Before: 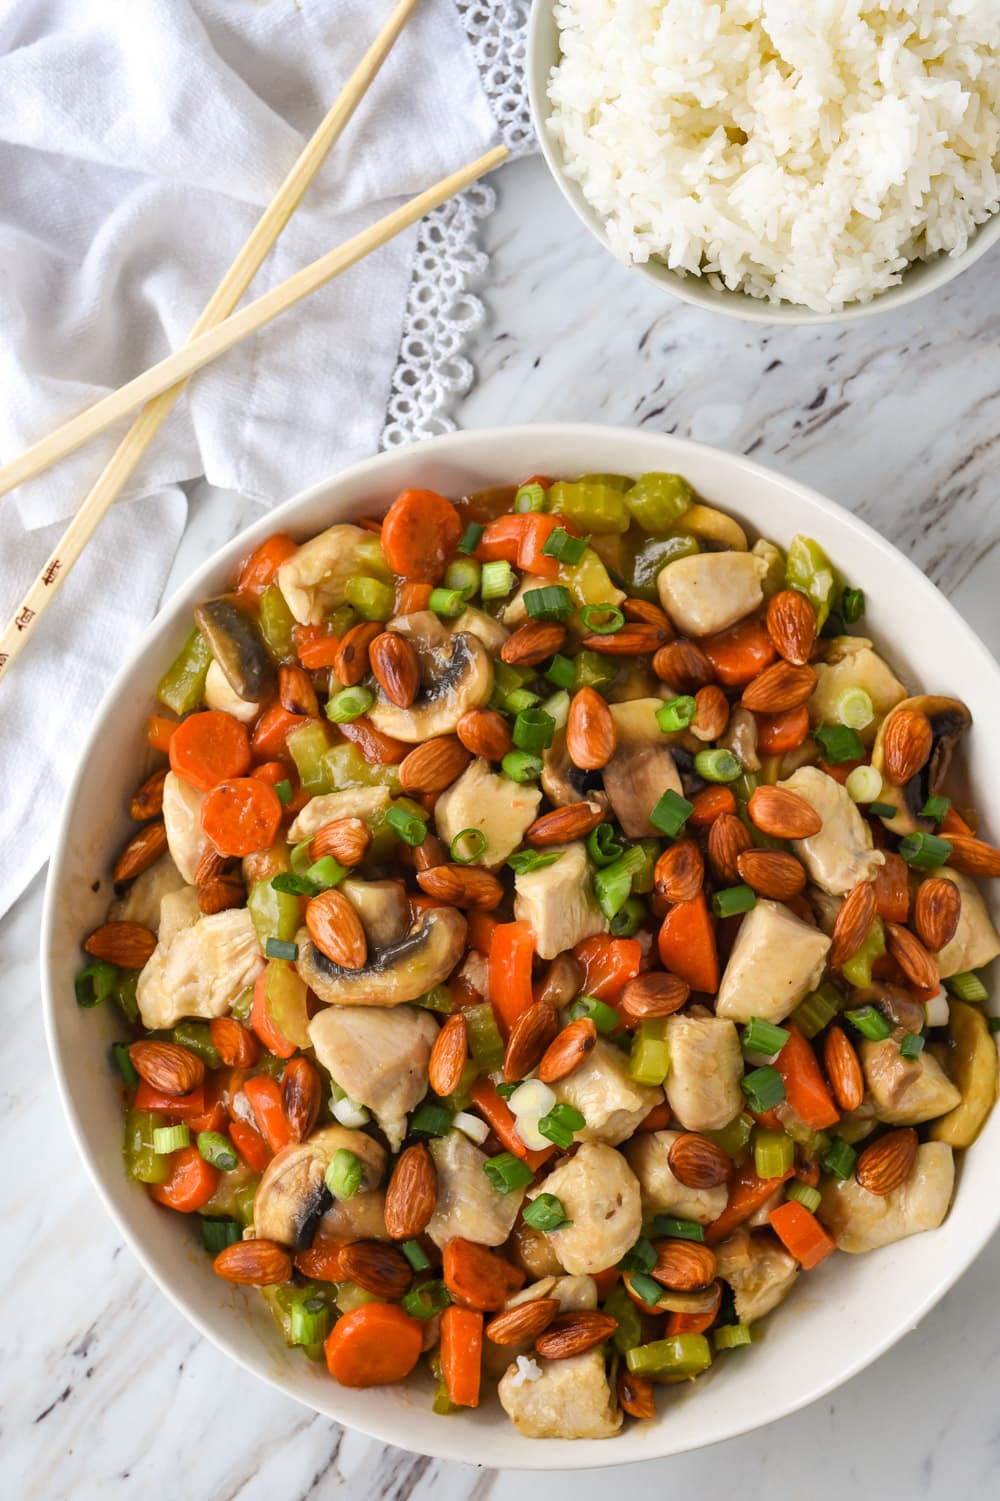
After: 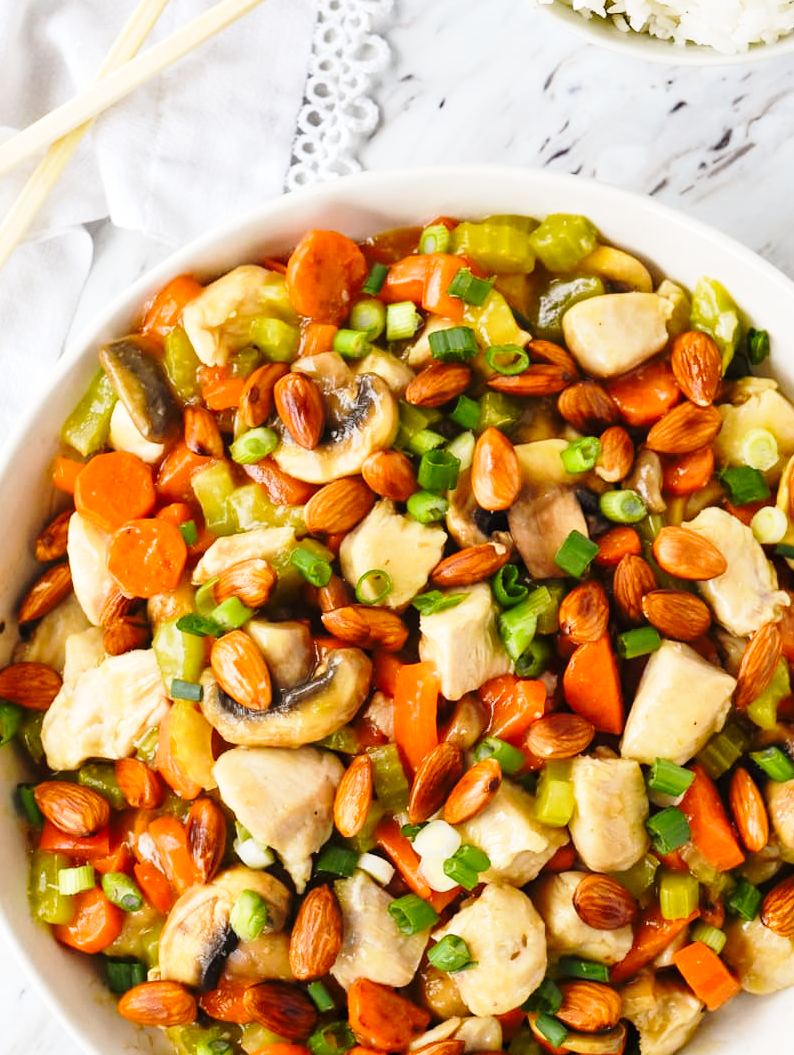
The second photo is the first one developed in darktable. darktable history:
base curve: curves: ch0 [(0, 0) (0.028, 0.03) (0.121, 0.232) (0.46, 0.748) (0.859, 0.968) (1, 1)], preserve colors none
crop: left 9.6%, top 17.271%, right 10.906%, bottom 12.392%
